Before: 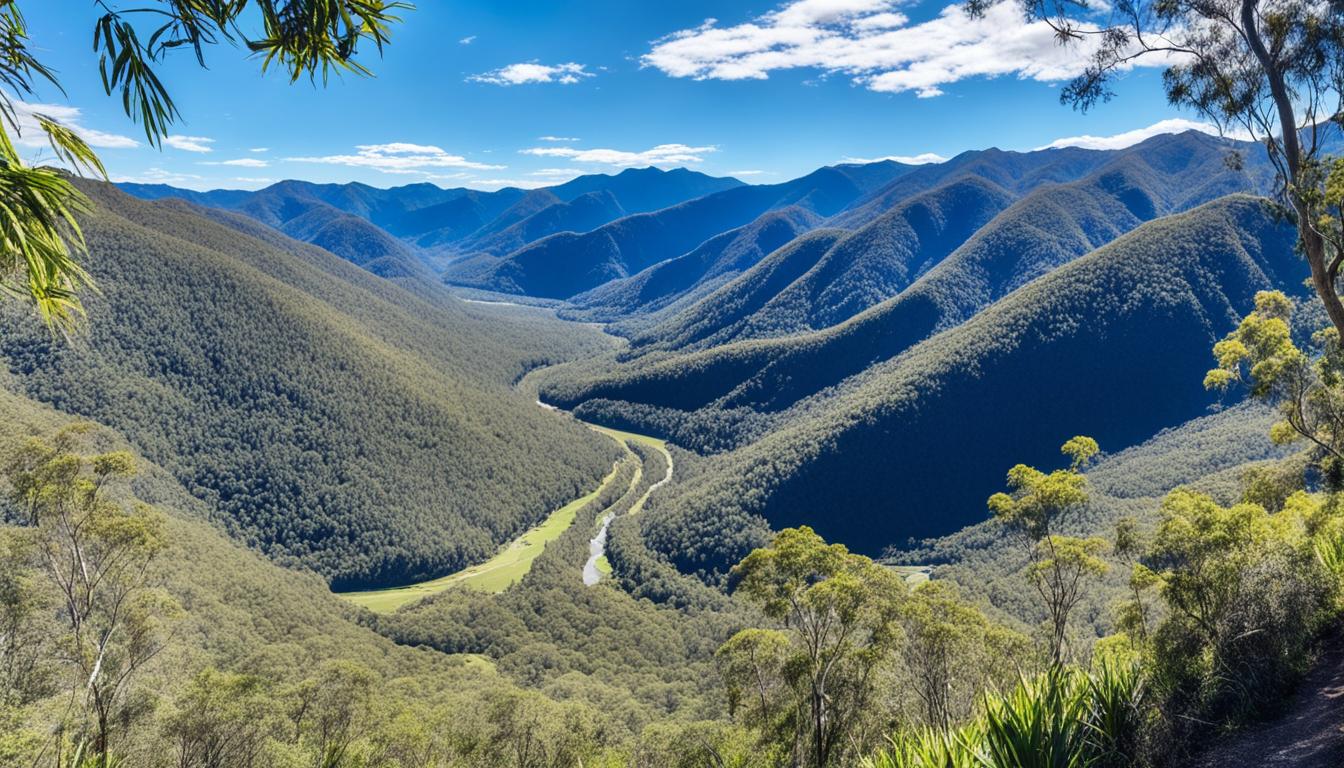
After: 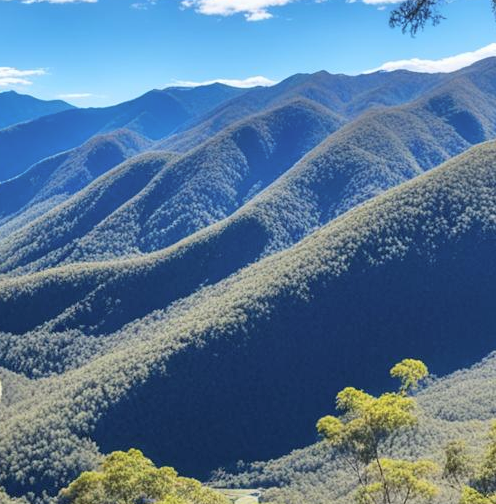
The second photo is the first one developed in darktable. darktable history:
crop and rotate: left 49.936%, top 10.094%, right 13.136%, bottom 24.256%
contrast brightness saturation: brightness 0.13
